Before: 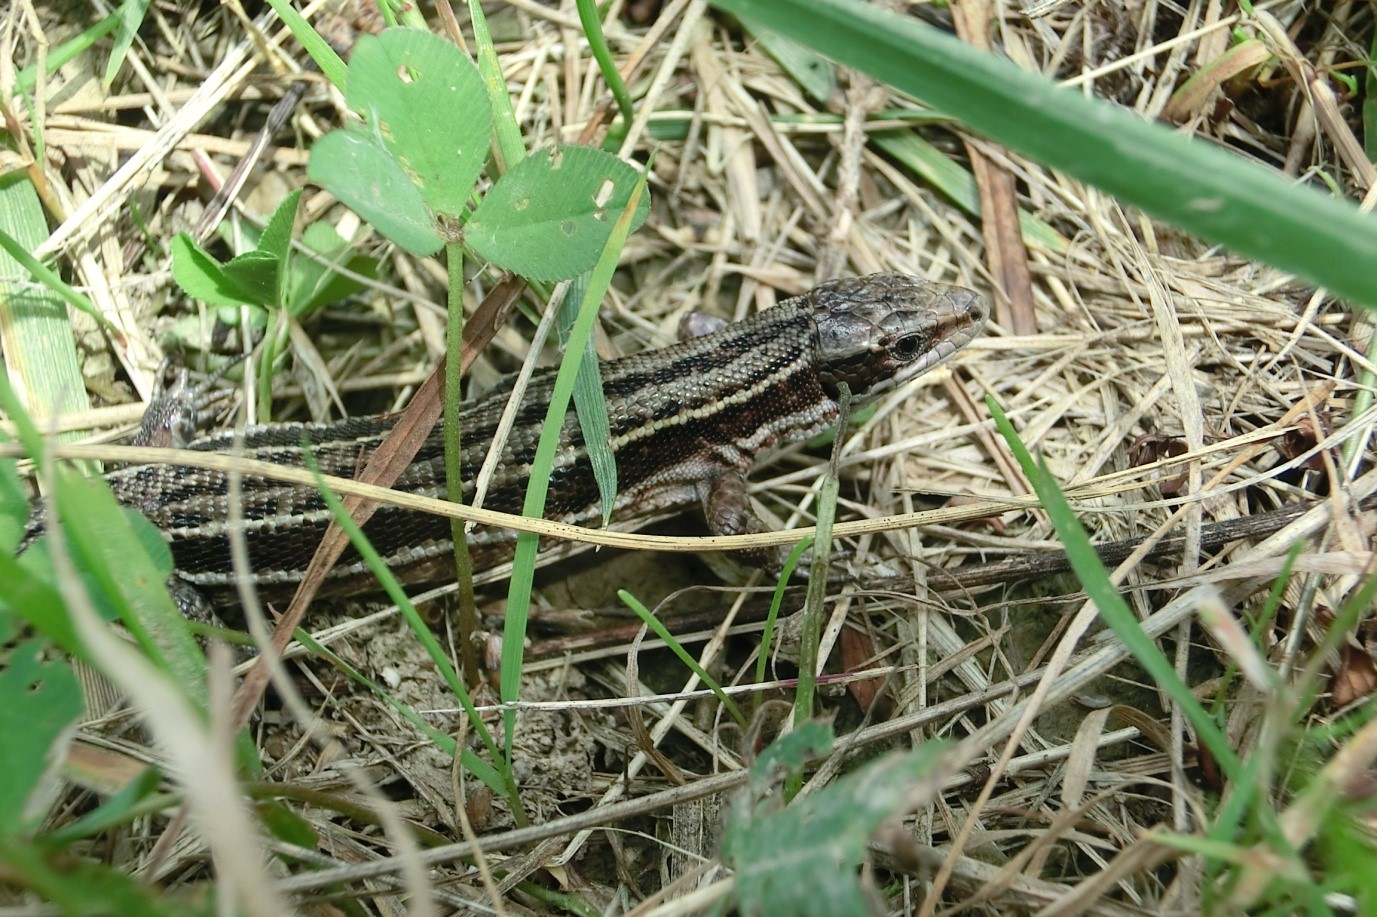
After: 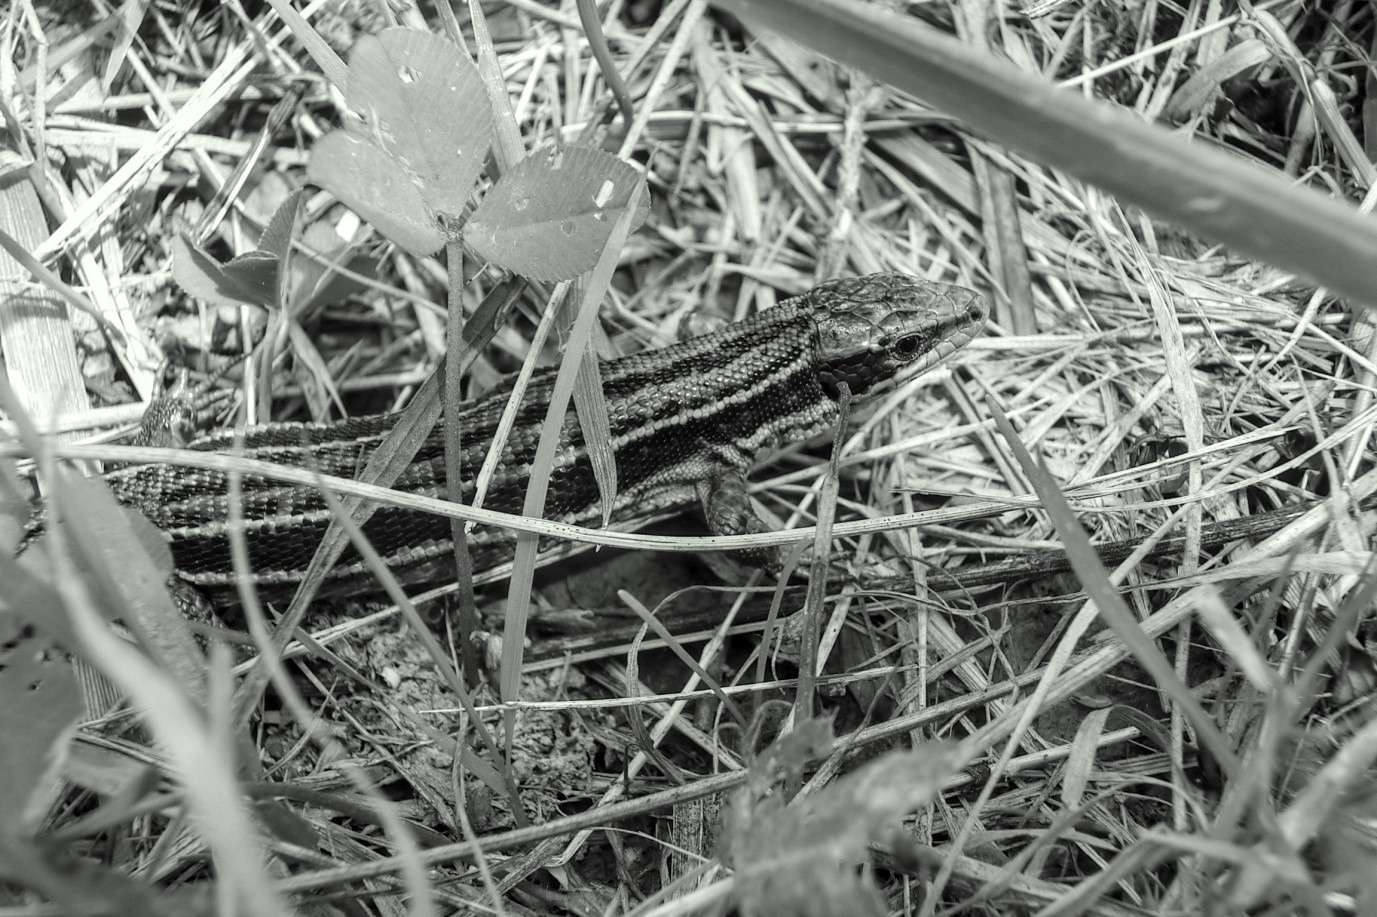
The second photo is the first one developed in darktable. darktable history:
color correction: highlights a* -4.78, highlights b* 5.06, saturation 0.973
local contrast: on, module defaults
color calibration: output gray [0.714, 0.278, 0, 0], x 0.369, y 0.382, temperature 4319.98 K
